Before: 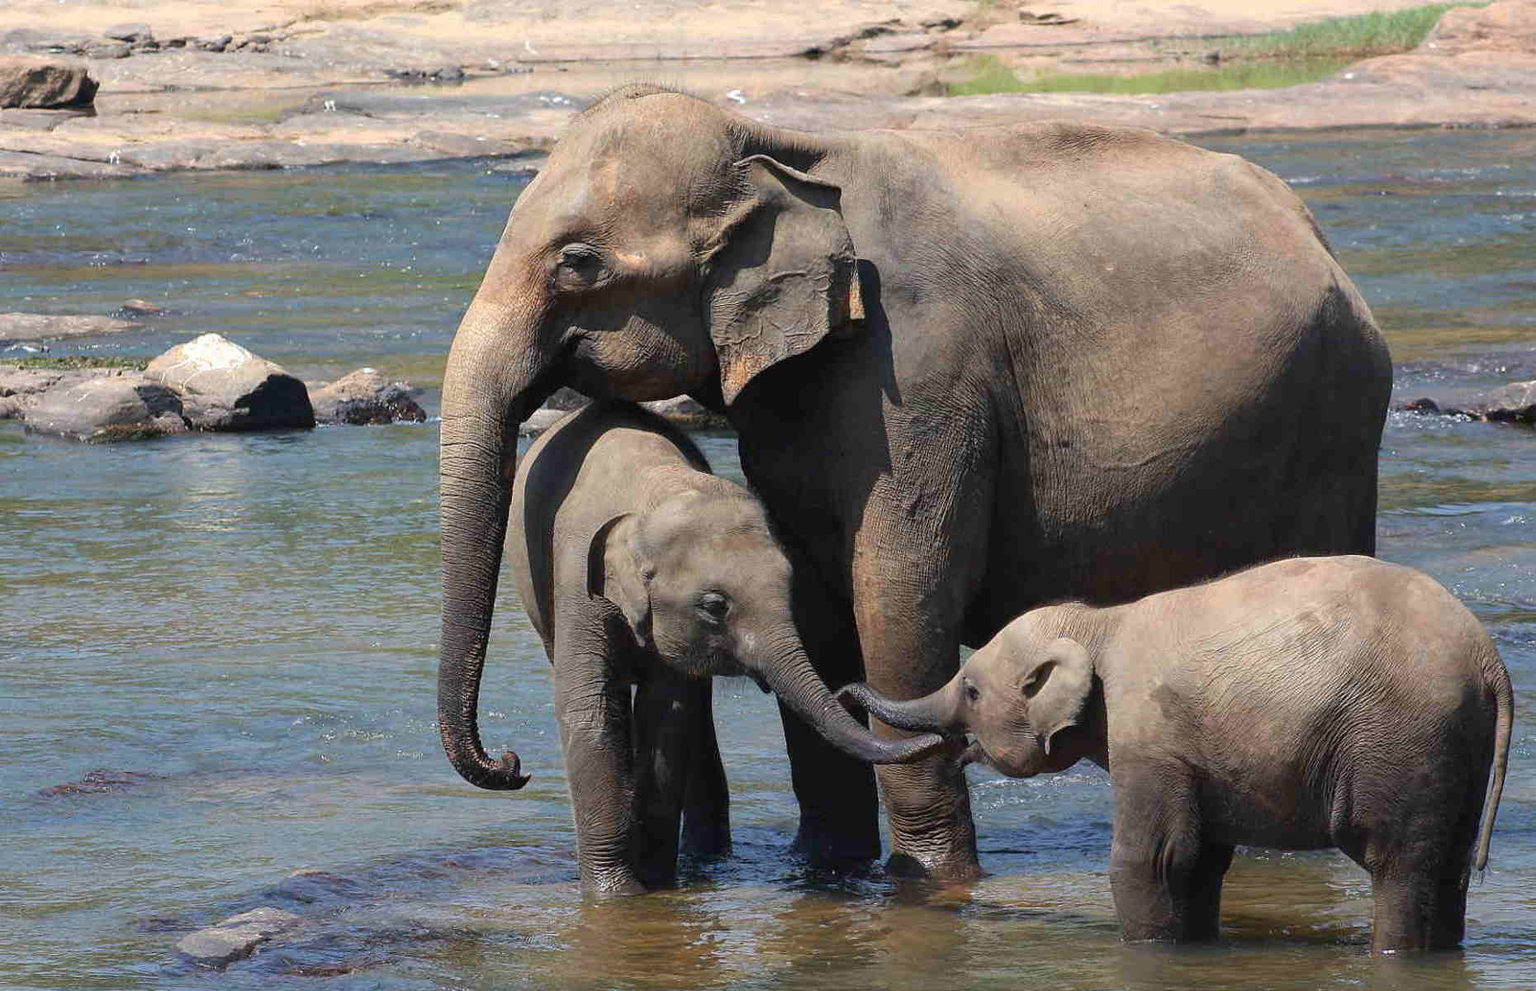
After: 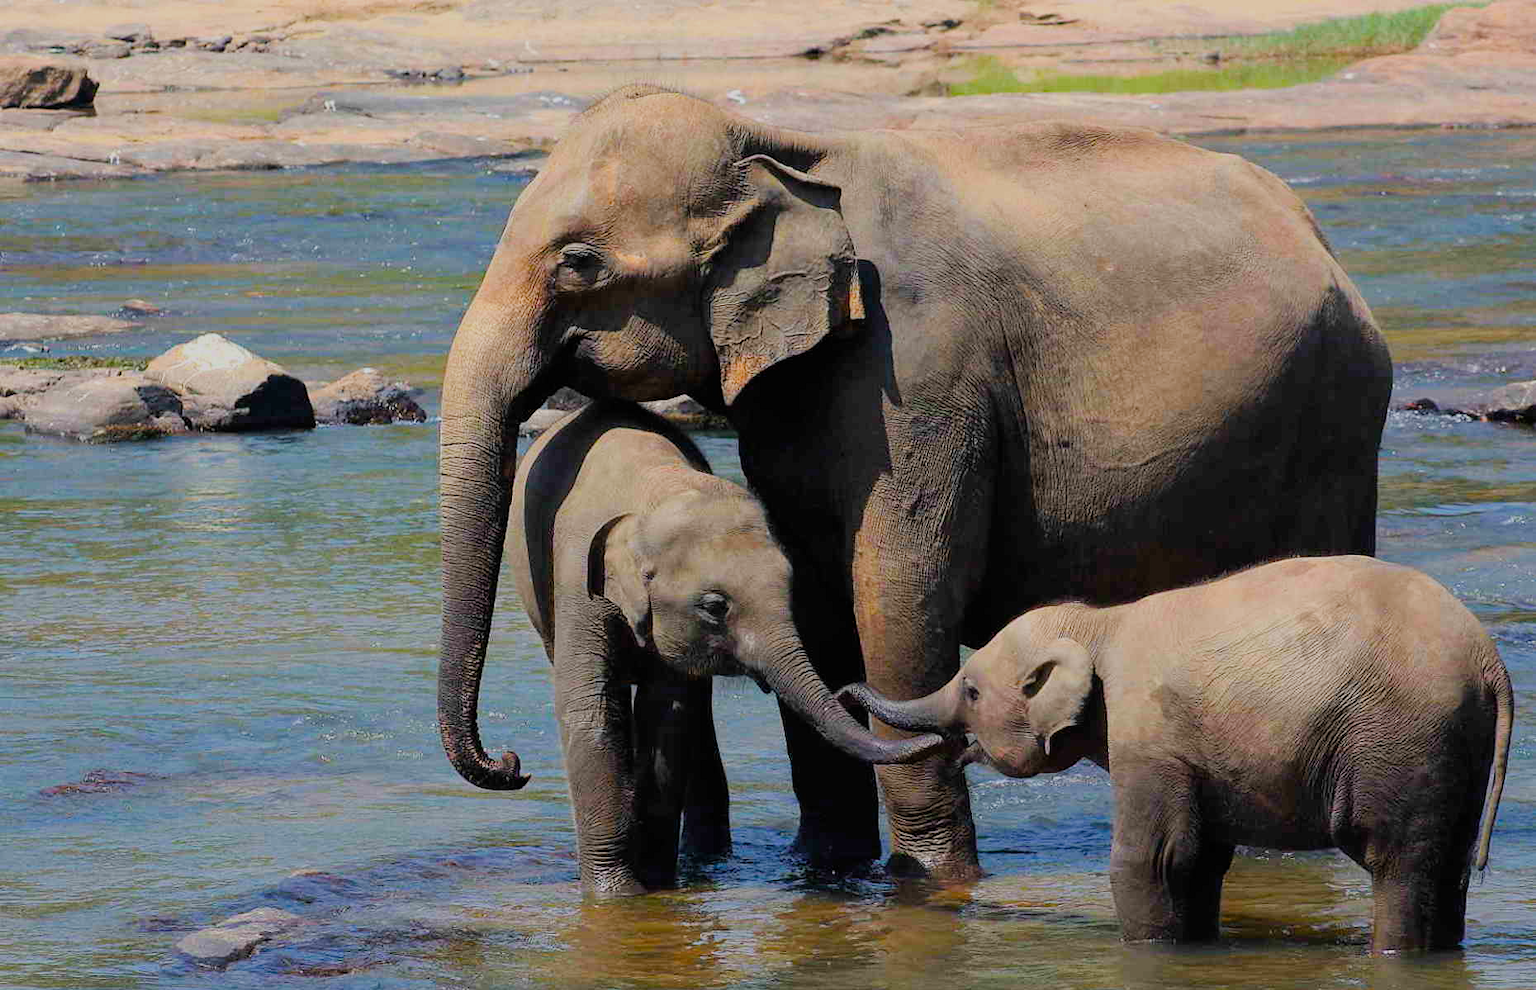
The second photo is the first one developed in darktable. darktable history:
color balance rgb: linear chroma grading › global chroma 15%, perceptual saturation grading › global saturation 30%
filmic rgb: black relative exposure -7.65 EV, white relative exposure 4.56 EV, hardness 3.61
